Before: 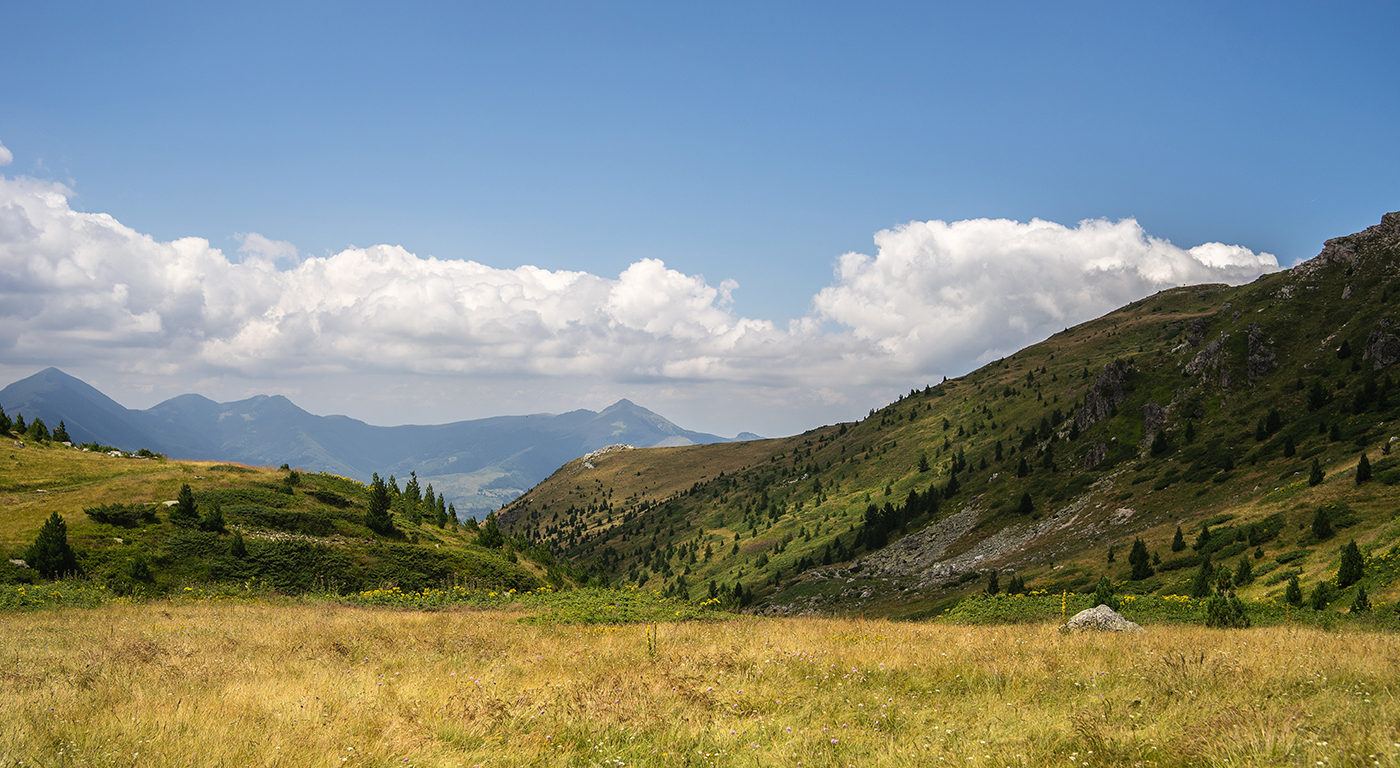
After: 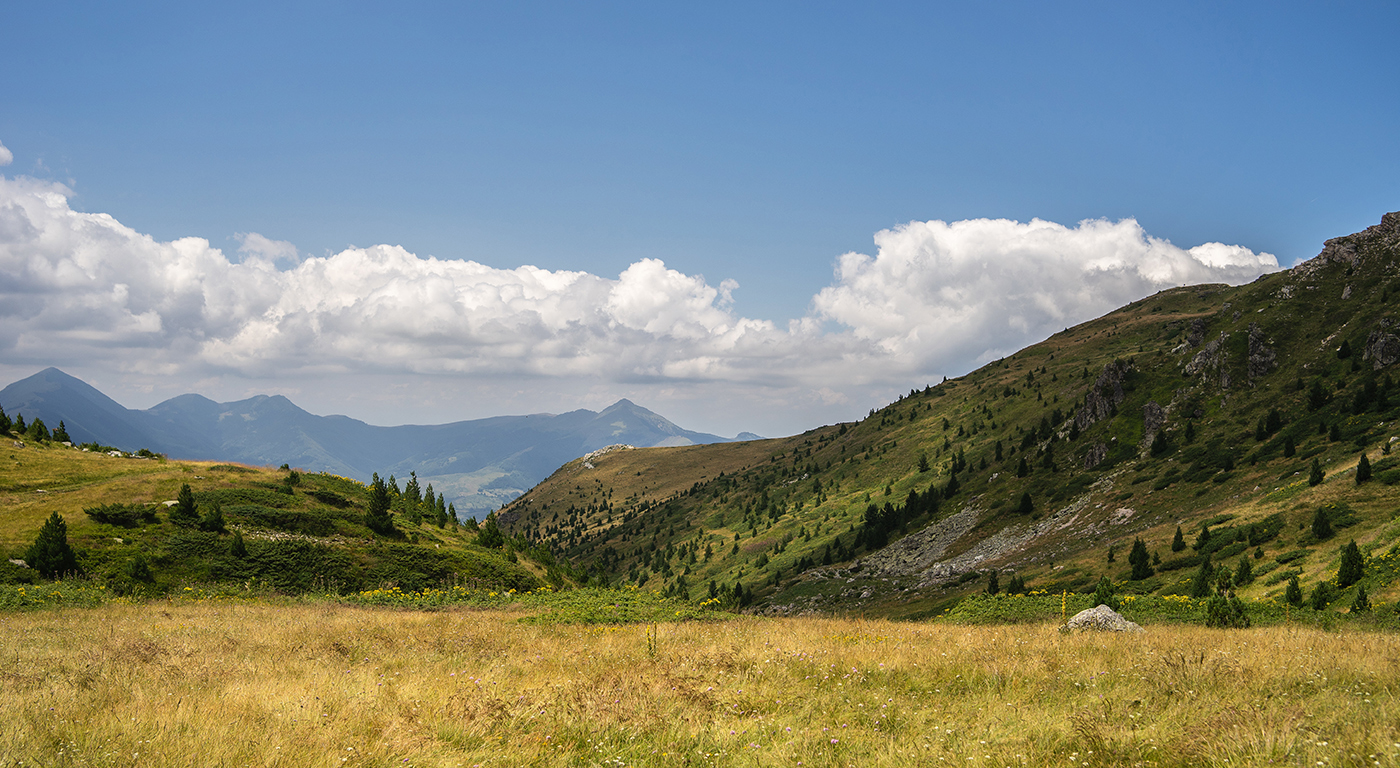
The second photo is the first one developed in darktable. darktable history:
shadows and highlights: highlights color adjustment 0.487%, low approximation 0.01, soften with gaussian
